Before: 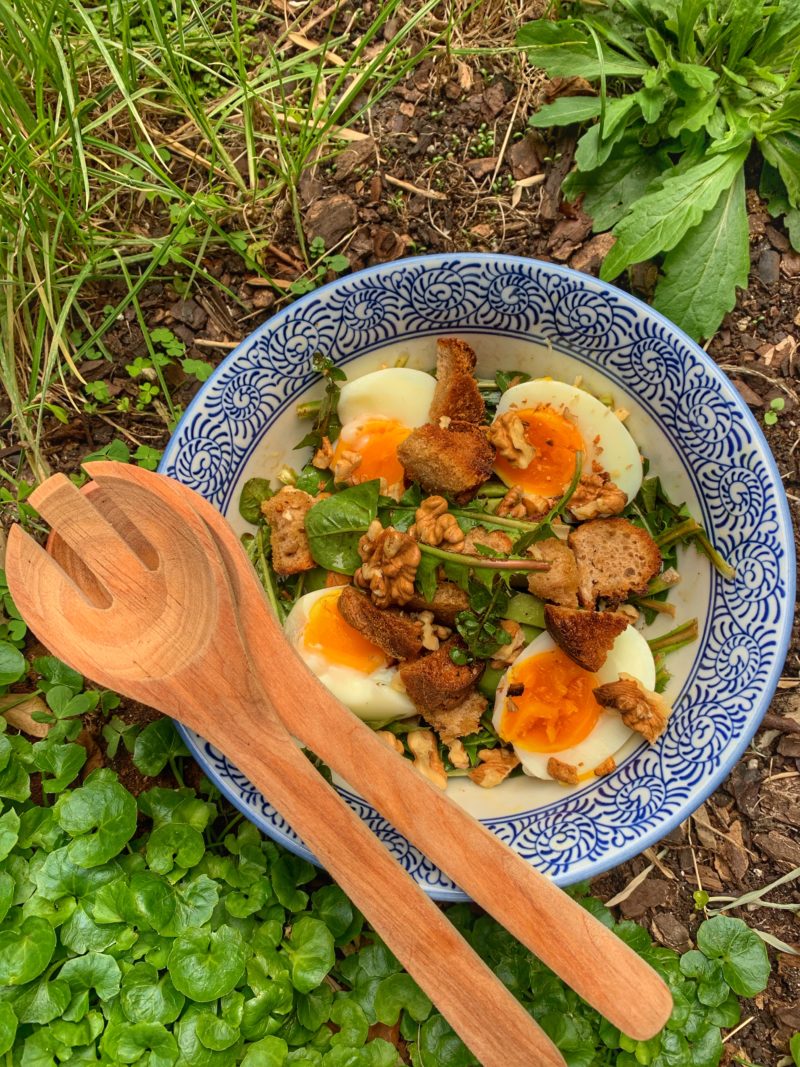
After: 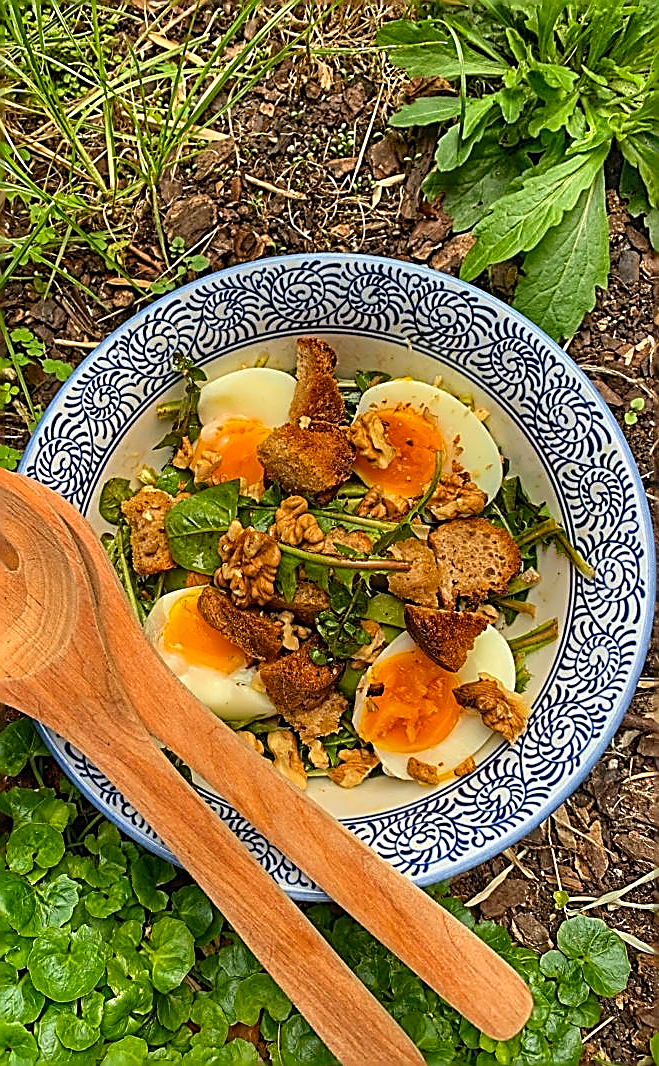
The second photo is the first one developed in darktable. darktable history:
color balance rgb: perceptual saturation grading › global saturation 10%, global vibrance 10%
crop: left 17.582%, bottom 0.031%
sharpen: amount 2
